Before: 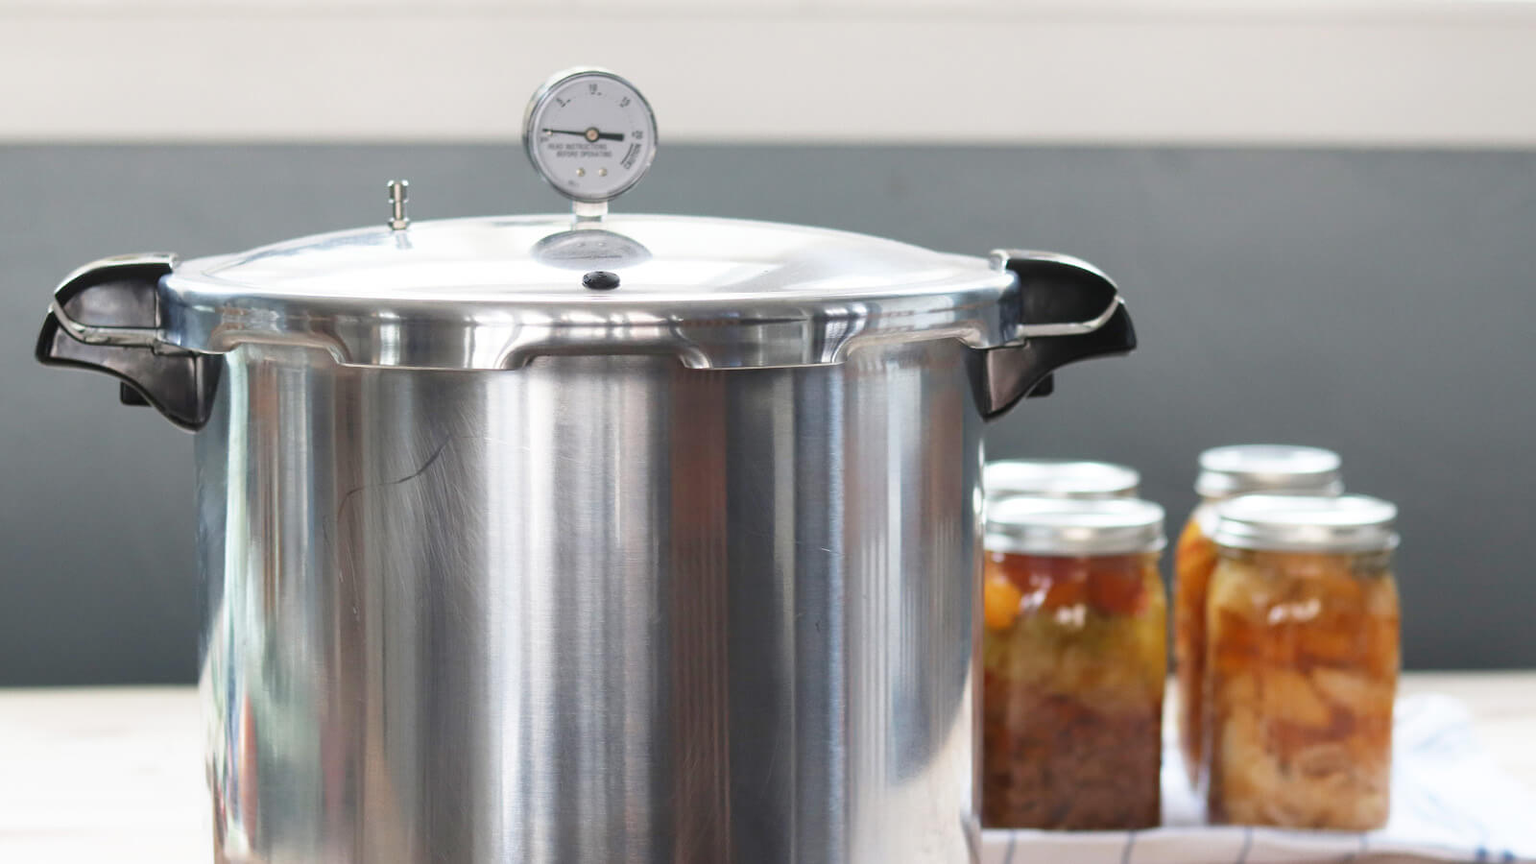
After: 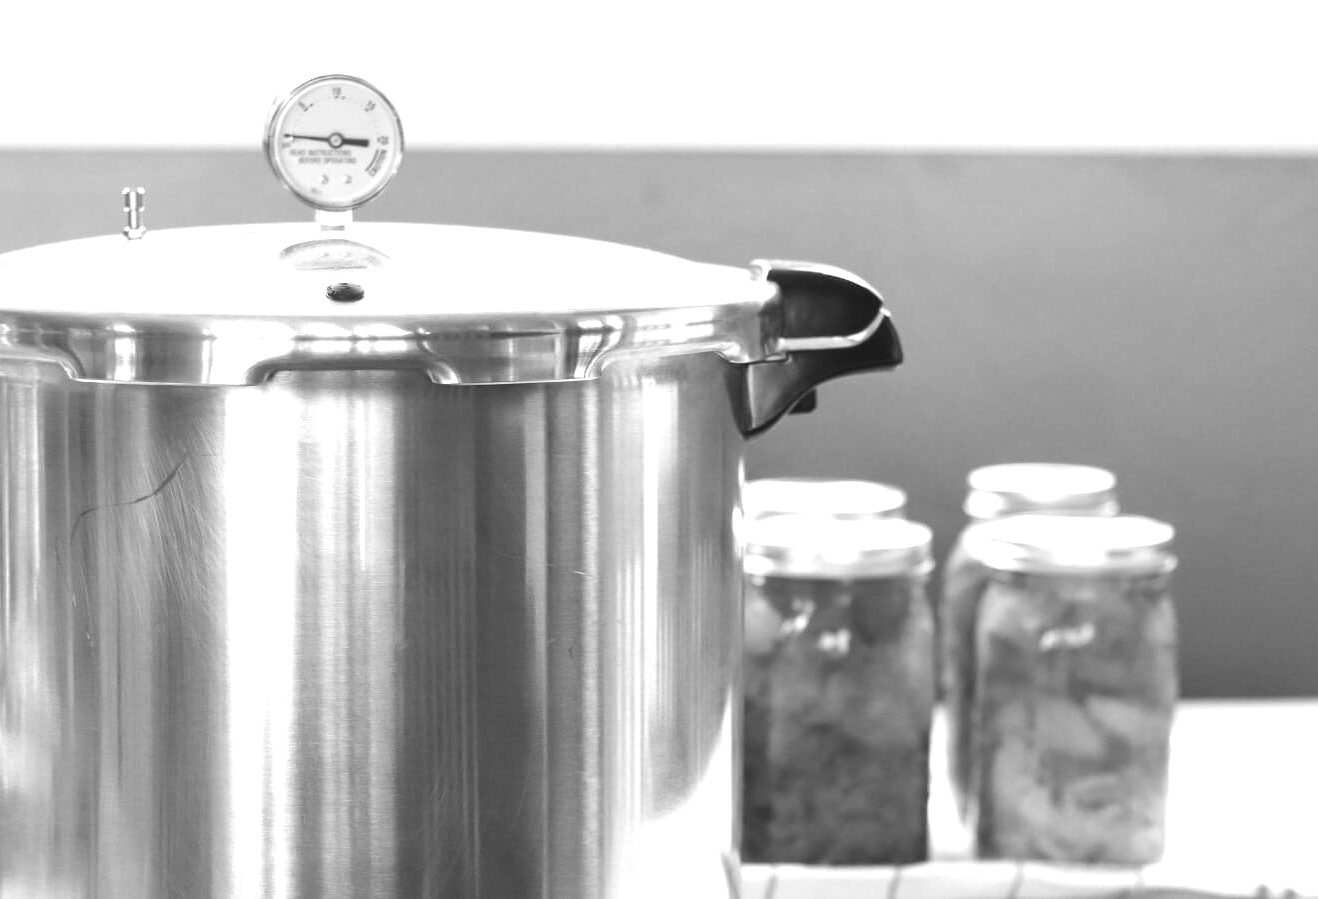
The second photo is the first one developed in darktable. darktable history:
color correction: highlights a* 17.94, highlights b* 35.39, shadows a* 1.48, shadows b* 6.42, saturation 1.01
exposure: black level correction 0, exposure 0.877 EV, compensate exposure bias true, compensate highlight preservation false
monochrome: a 16.06, b 15.48, size 1
crop: left 17.582%, bottom 0.031%
